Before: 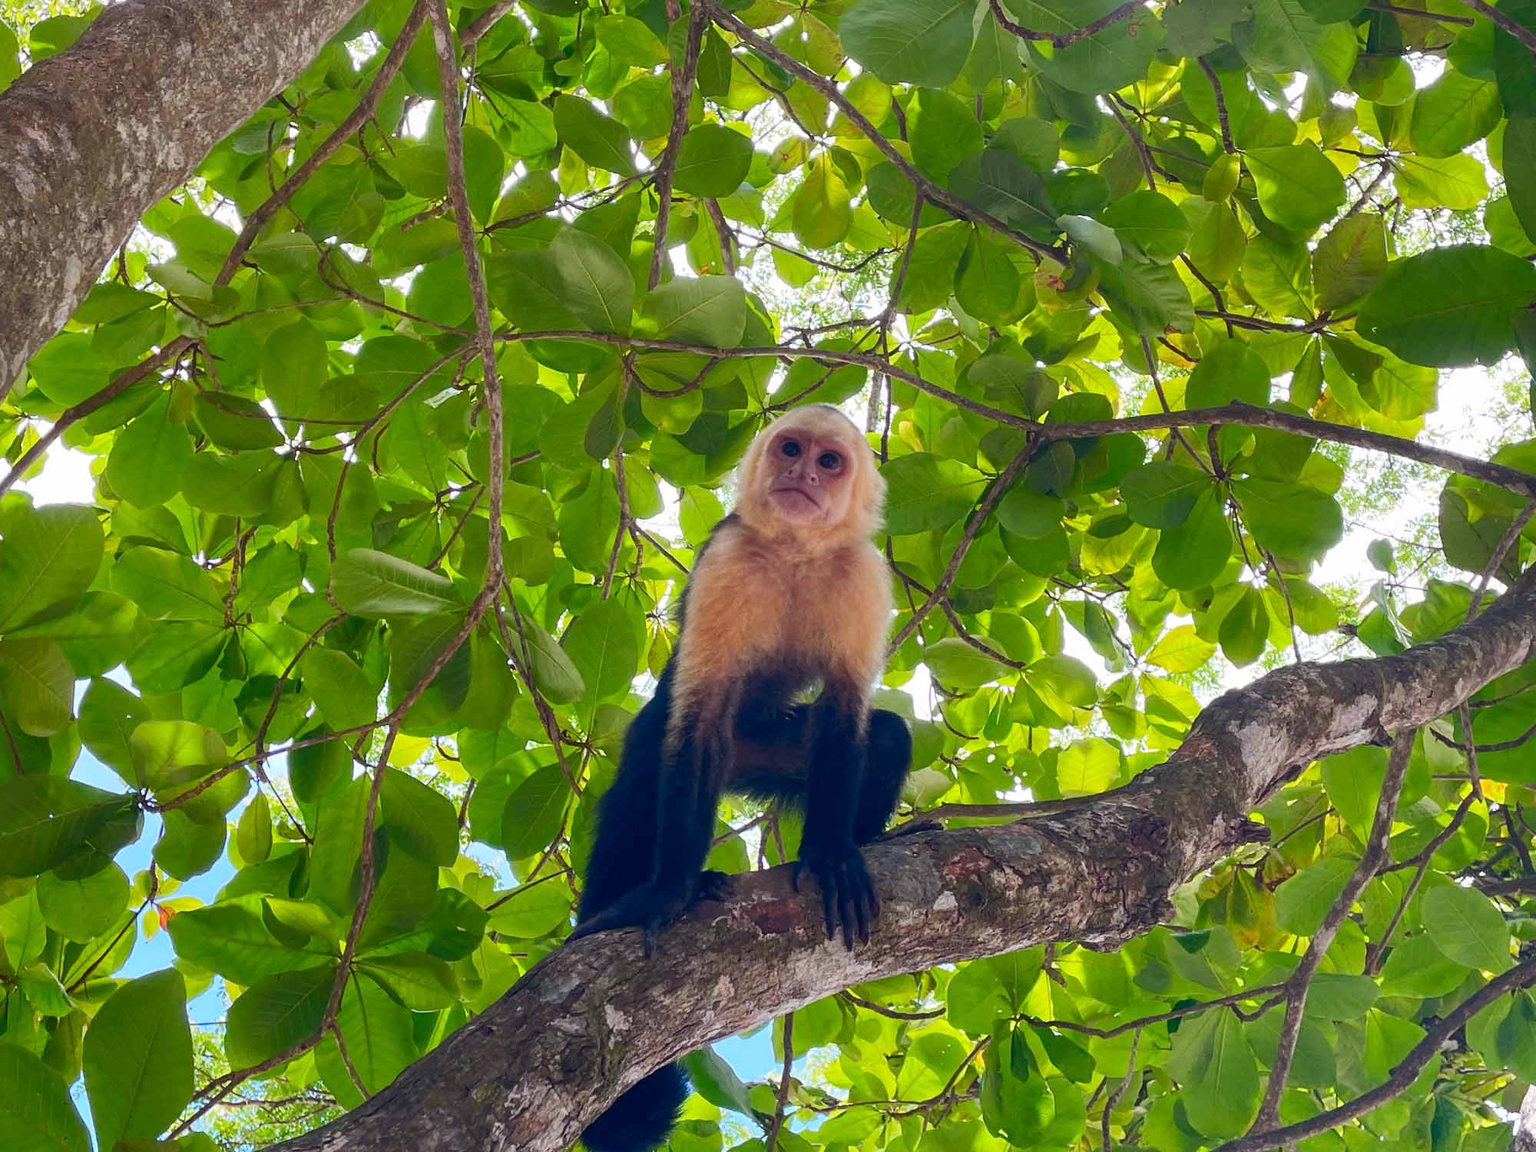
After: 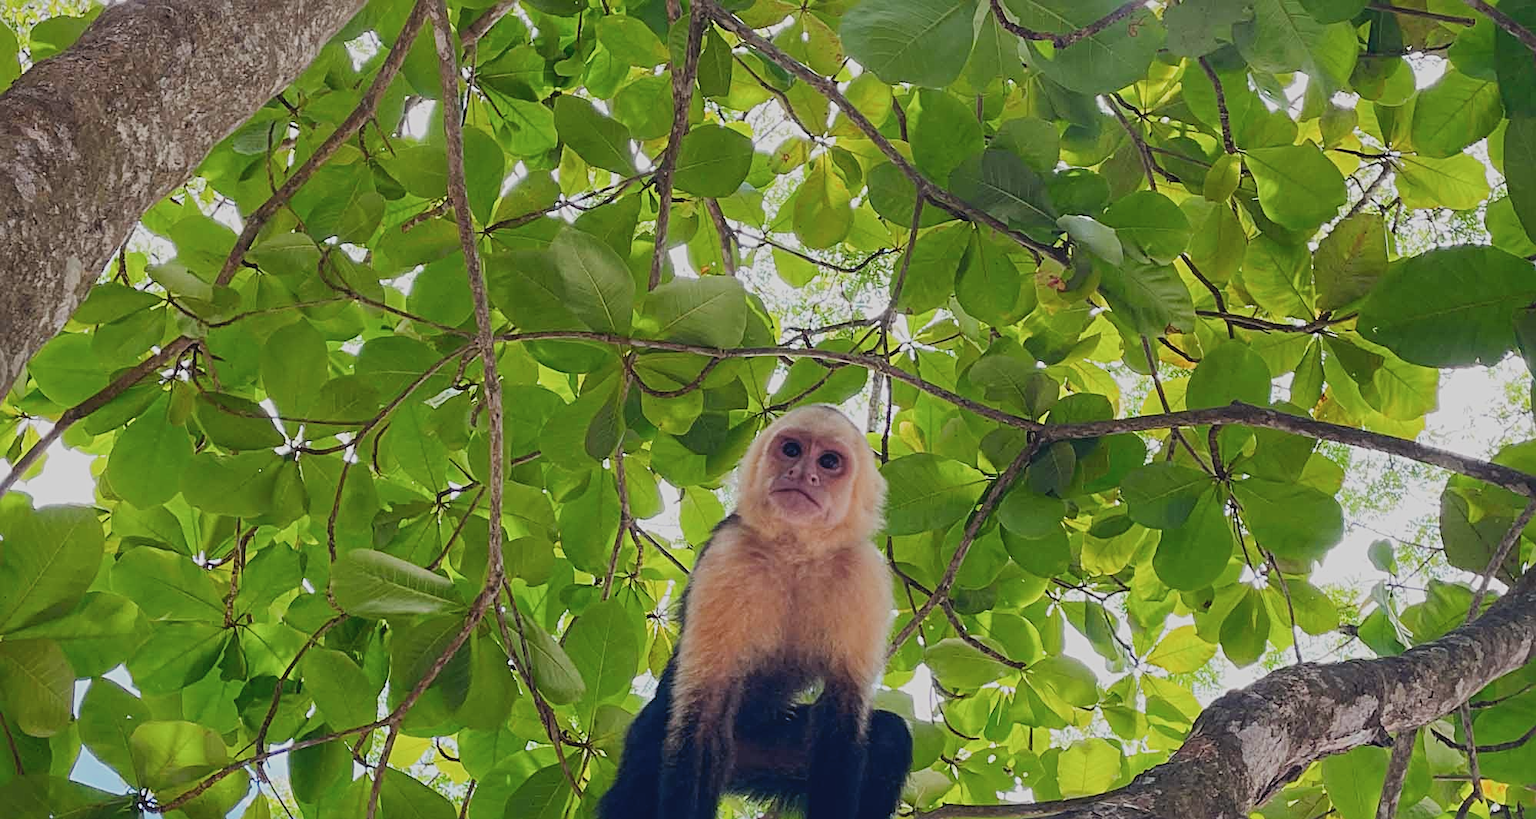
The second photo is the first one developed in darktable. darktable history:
filmic rgb: black relative exposure -8.01 EV, white relative exposure 4.03 EV, hardness 4.11
crop: right 0.001%, bottom 28.904%
sharpen: radius 3.132
contrast brightness saturation: contrast -0.092, saturation -0.102
shadows and highlights: radius 332, shadows 55.23, highlights -99.64, compress 94.53%, soften with gaussian
